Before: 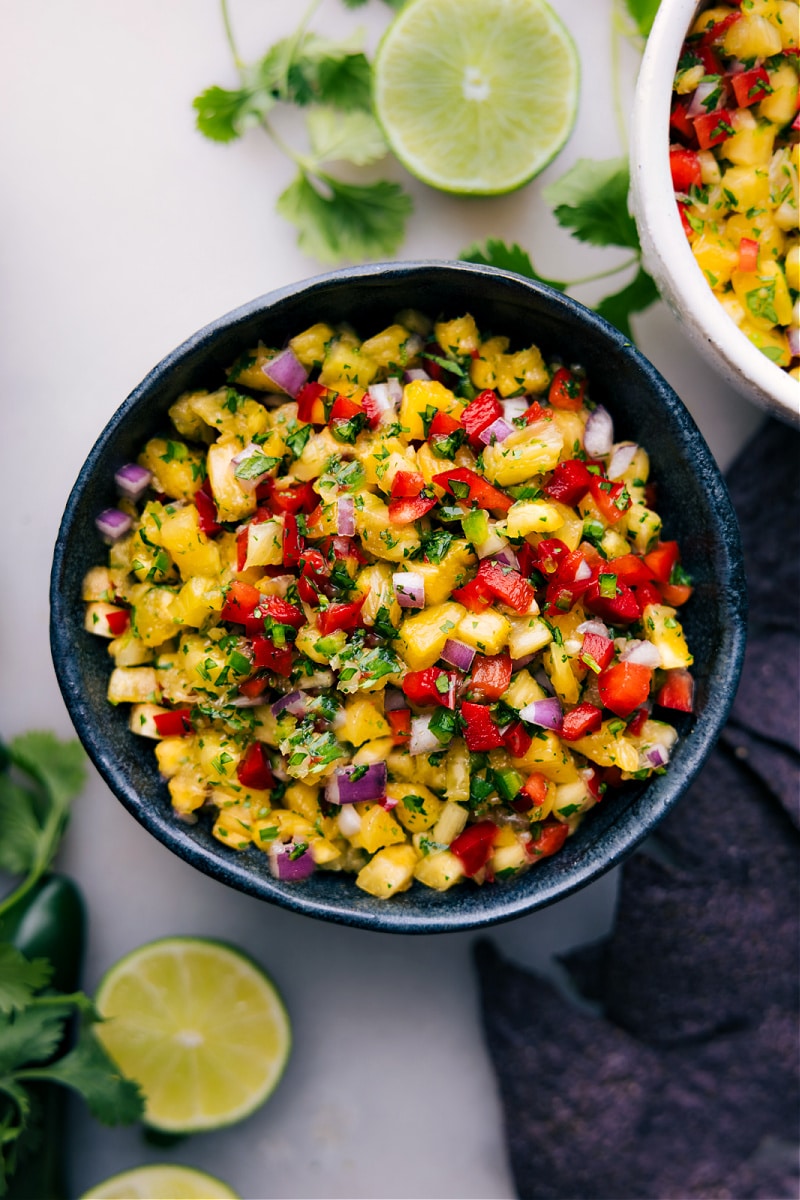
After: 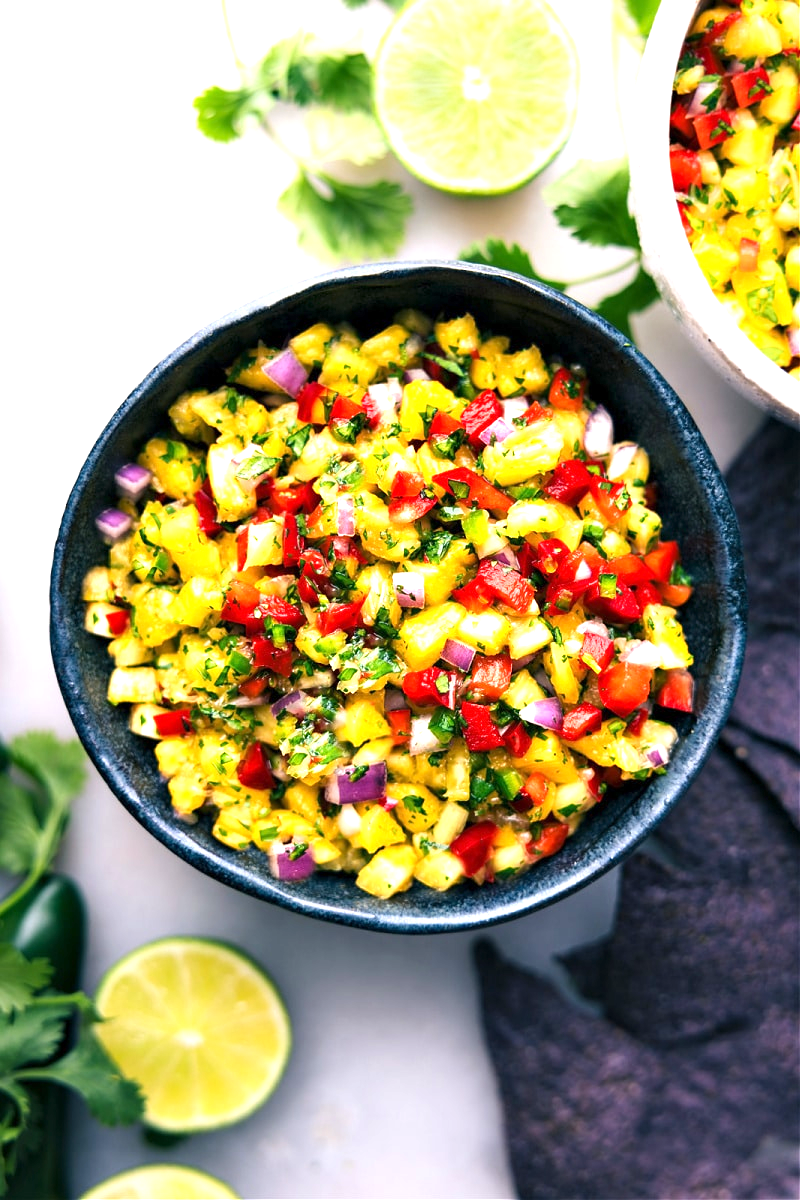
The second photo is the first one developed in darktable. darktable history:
exposure: exposure 1.141 EV, compensate highlight preservation false
